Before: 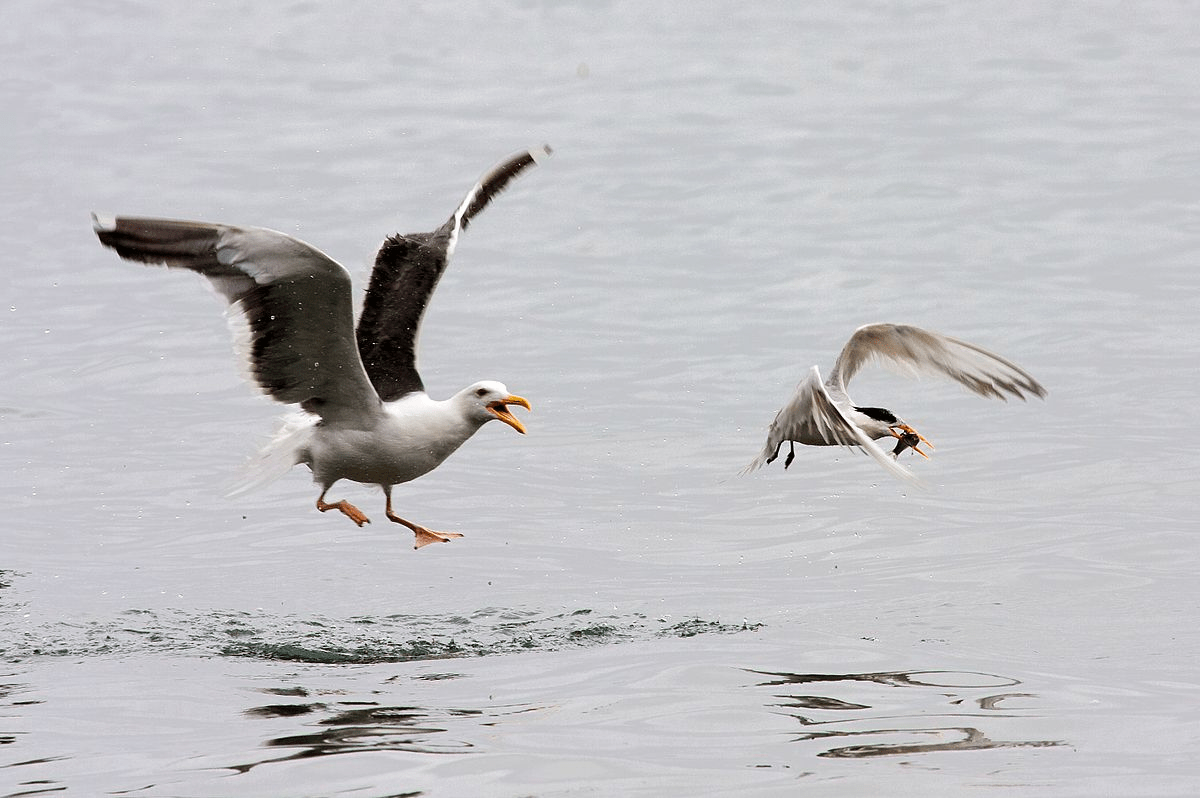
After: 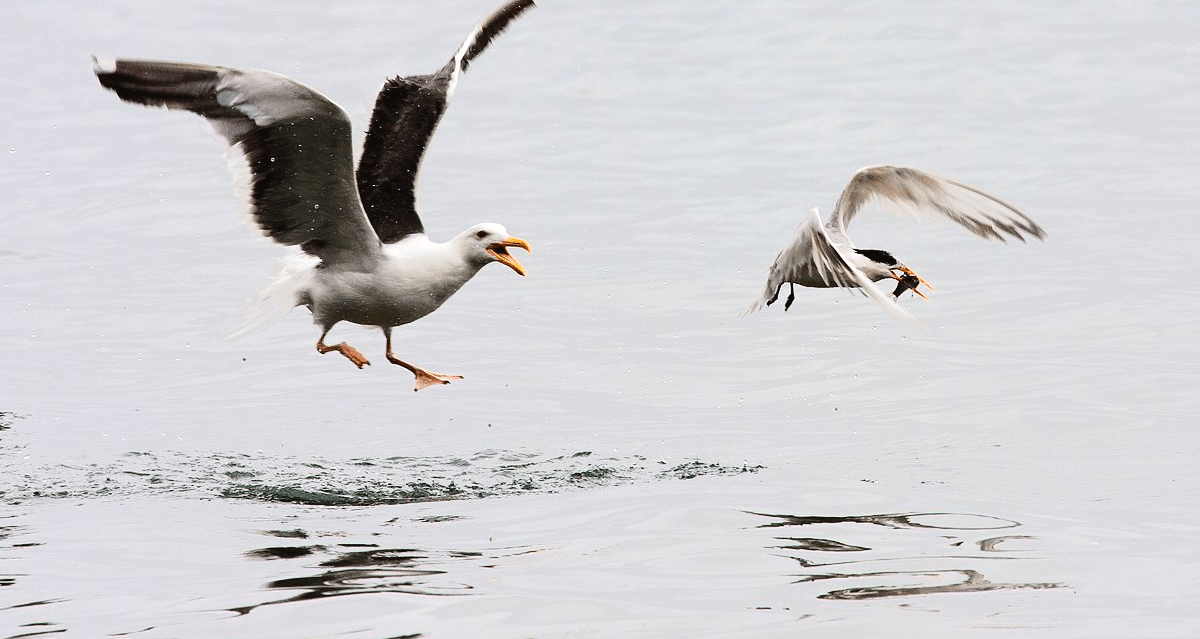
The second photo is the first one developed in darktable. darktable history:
crop and rotate: top 19.861%
tone curve: curves: ch0 [(0, 0) (0.003, 0.024) (0.011, 0.032) (0.025, 0.041) (0.044, 0.054) (0.069, 0.069) (0.1, 0.09) (0.136, 0.116) (0.177, 0.162) (0.224, 0.213) (0.277, 0.278) (0.335, 0.359) (0.399, 0.447) (0.468, 0.543) (0.543, 0.621) (0.623, 0.717) (0.709, 0.807) (0.801, 0.876) (0.898, 0.934) (1, 1)], color space Lab, independent channels, preserve colors none
